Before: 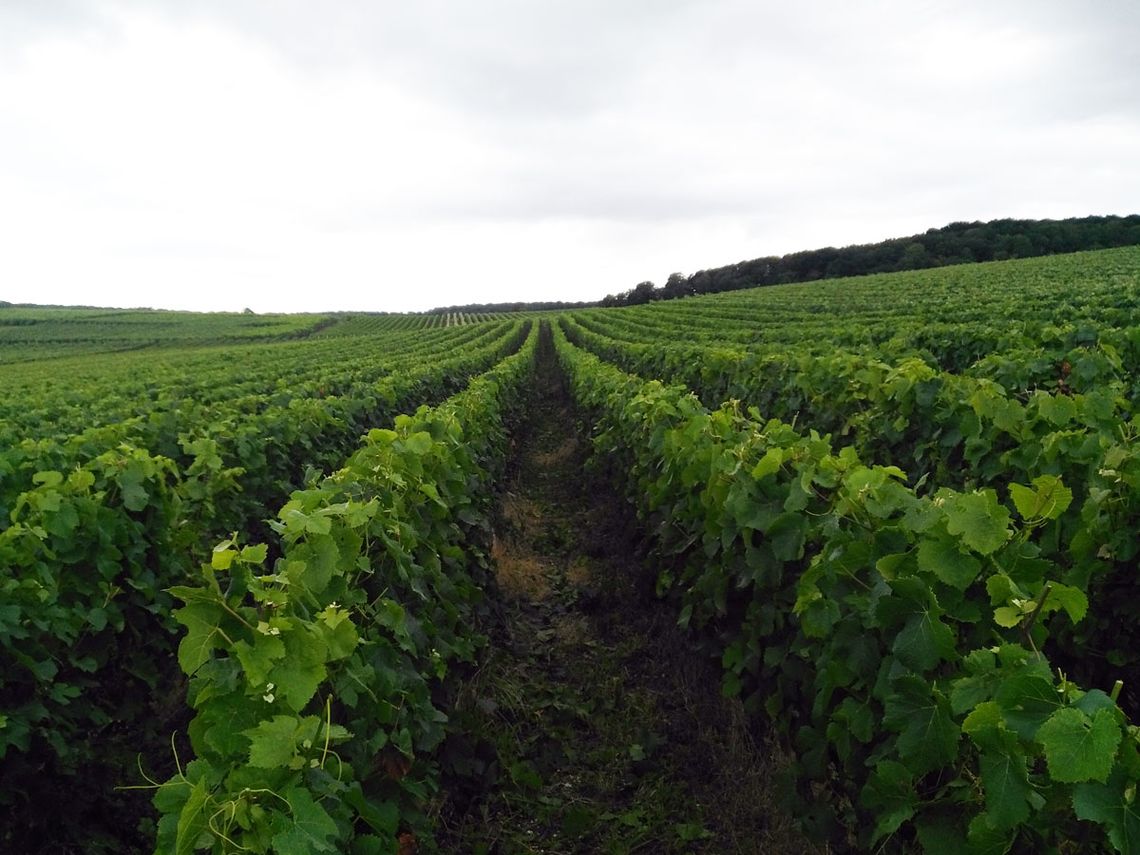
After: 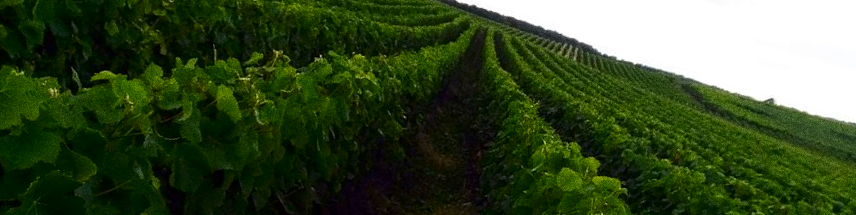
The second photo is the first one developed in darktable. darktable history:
contrast brightness saturation: contrast 0.1, brightness -0.26, saturation 0.14
crop and rotate: angle 16.12°, top 30.835%, bottom 35.653%
grain: coarseness 0.09 ISO, strength 40%
